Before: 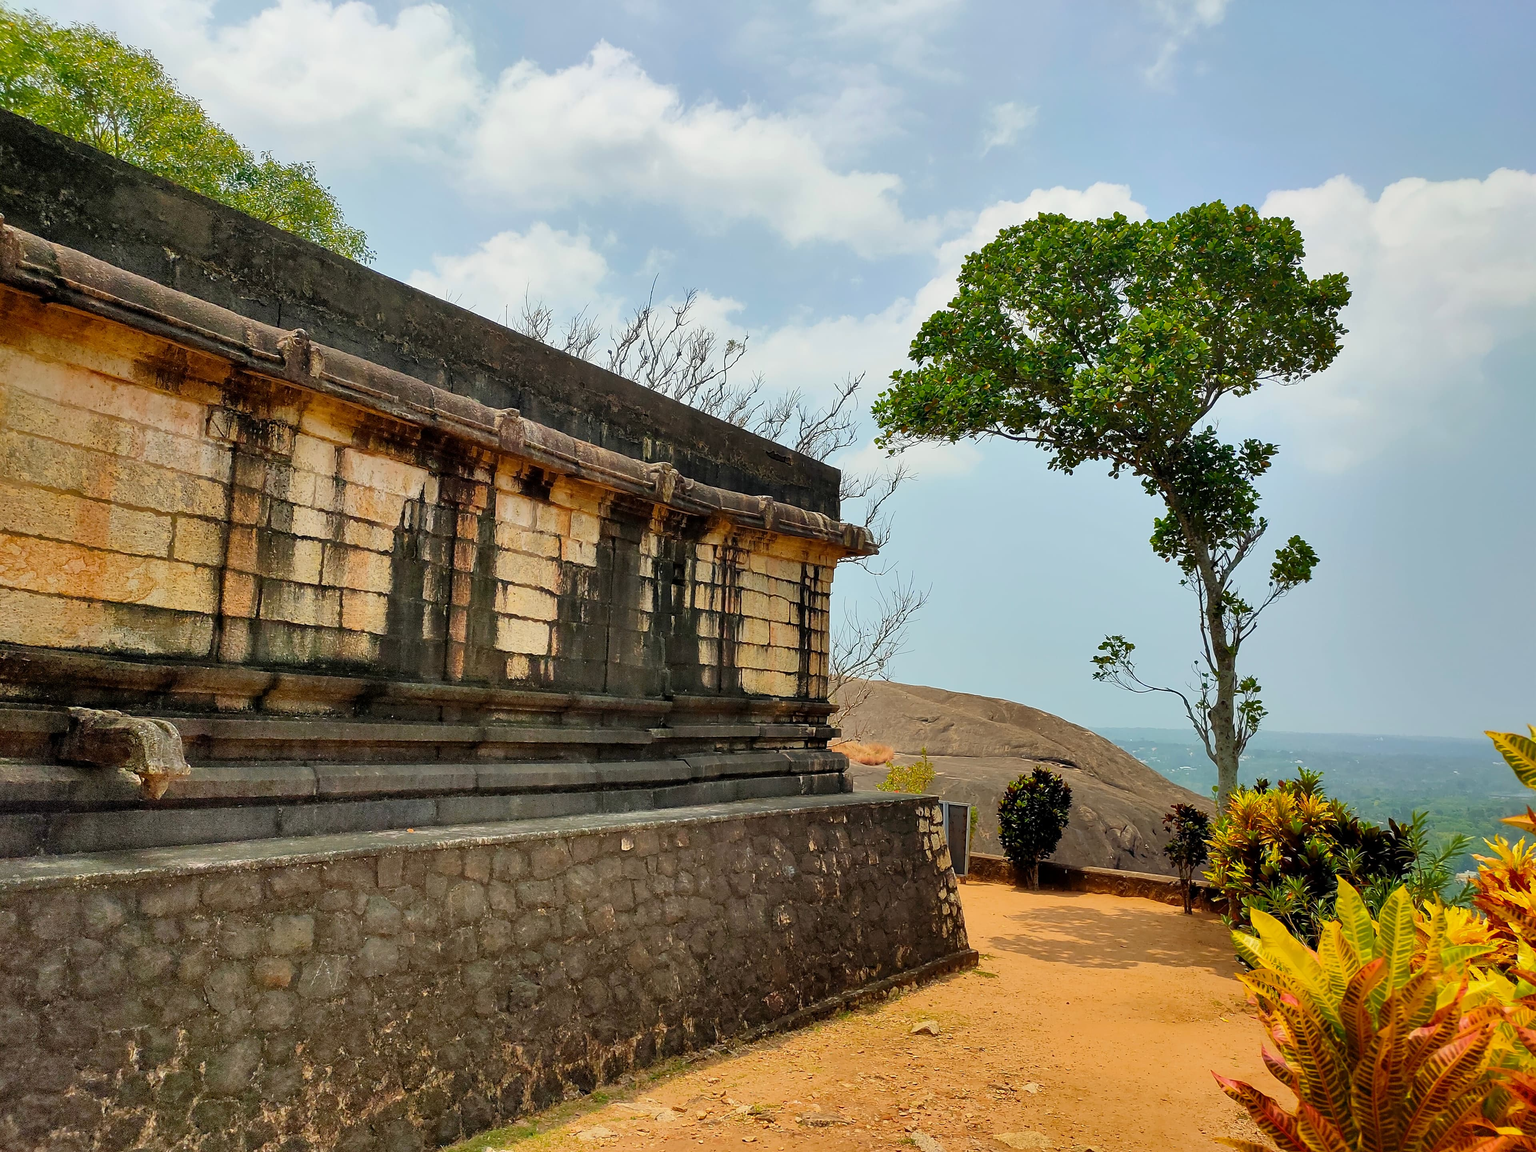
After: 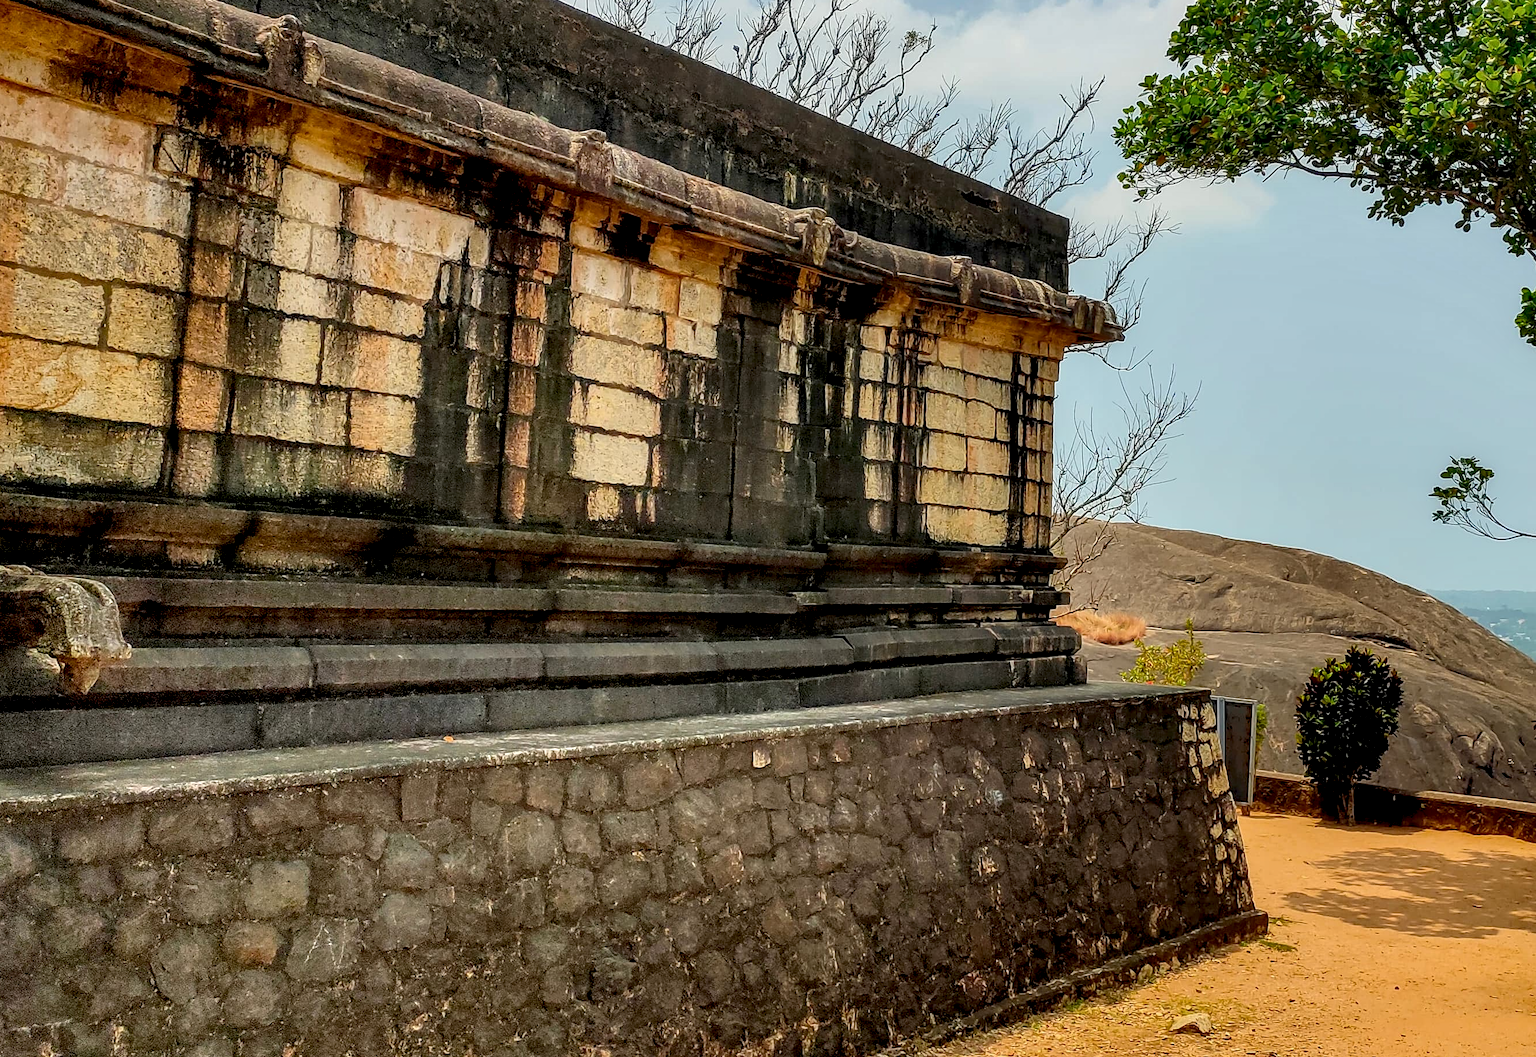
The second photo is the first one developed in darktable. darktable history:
crop: left 6.488%, top 27.668%, right 24.183%, bottom 8.656%
exposure: black level correction 0.005, exposure 0.001 EV, compensate highlight preservation false
local contrast: highlights 20%, detail 150%
